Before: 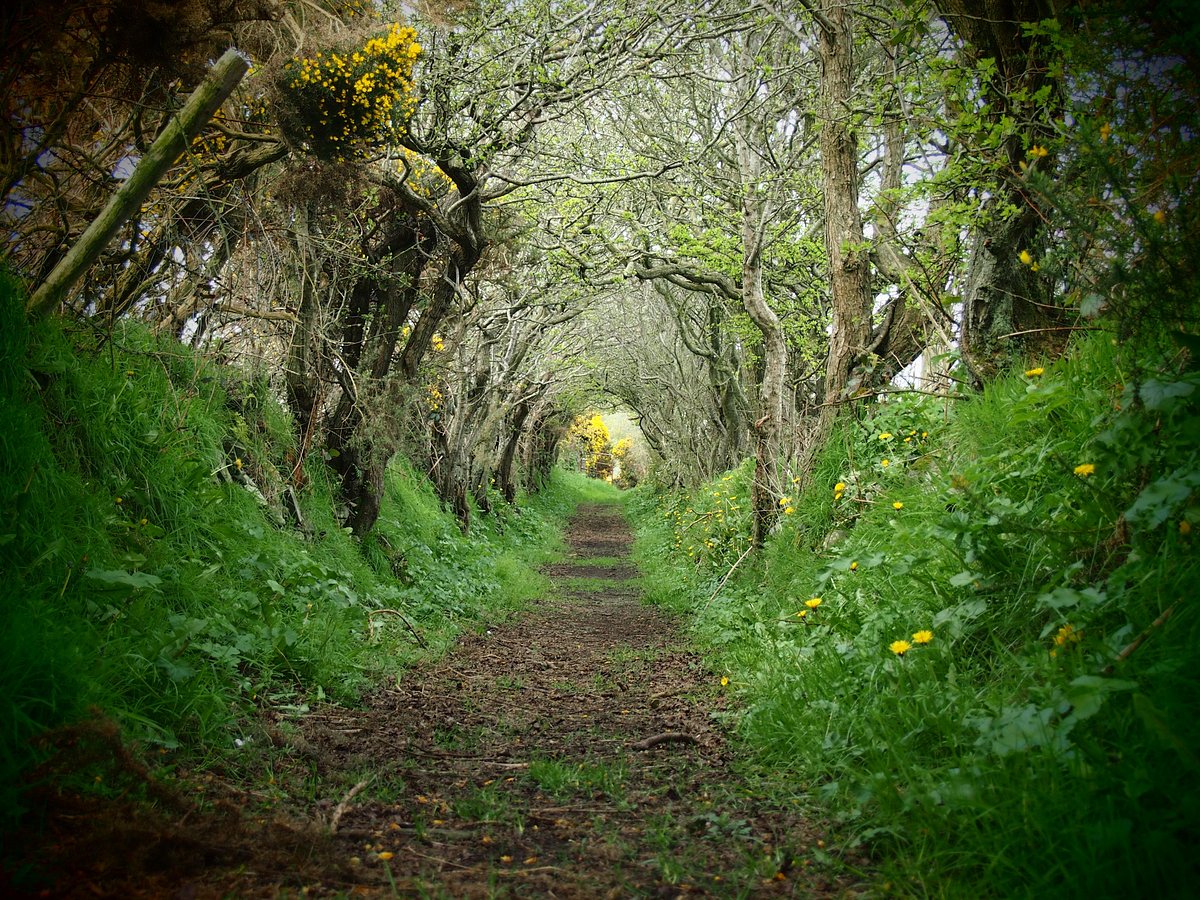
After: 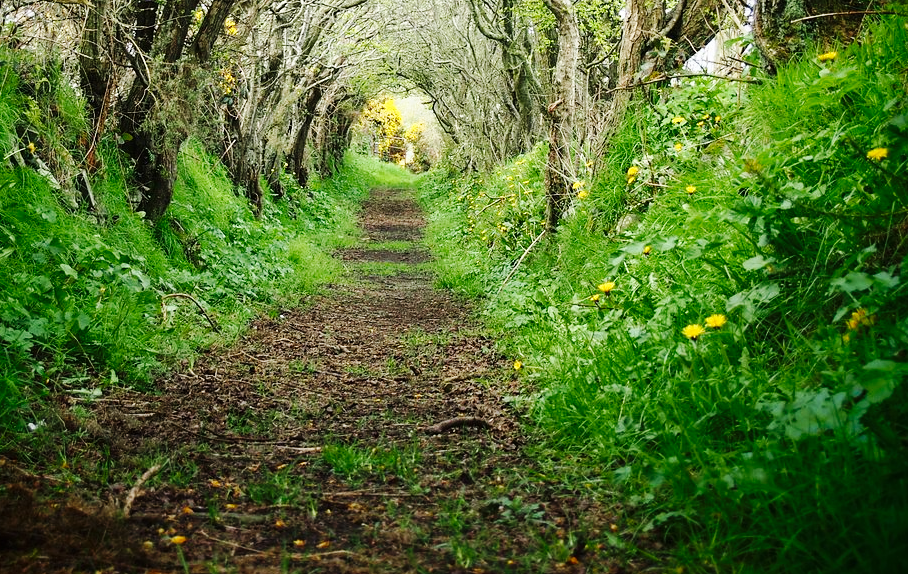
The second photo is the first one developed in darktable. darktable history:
crop and rotate: left 17.299%, top 35.115%, right 7.015%, bottom 1.024%
base curve: curves: ch0 [(0, 0) (0.032, 0.025) (0.121, 0.166) (0.206, 0.329) (0.605, 0.79) (1, 1)], preserve colors none
